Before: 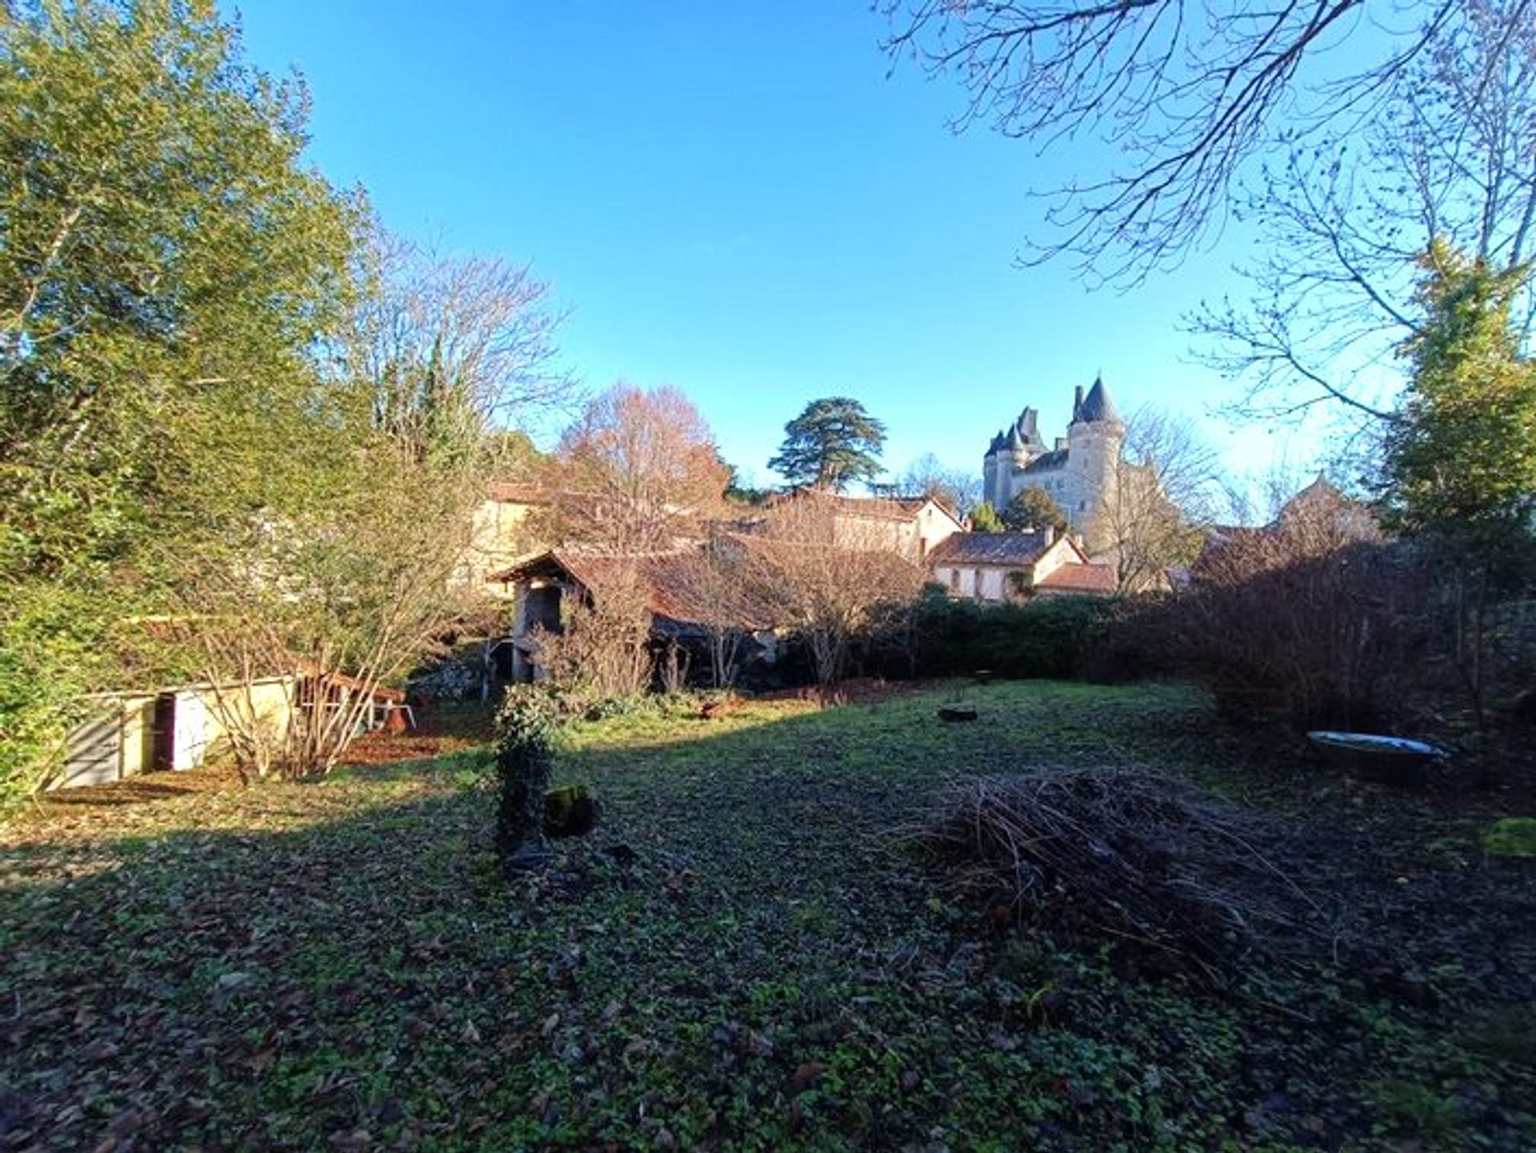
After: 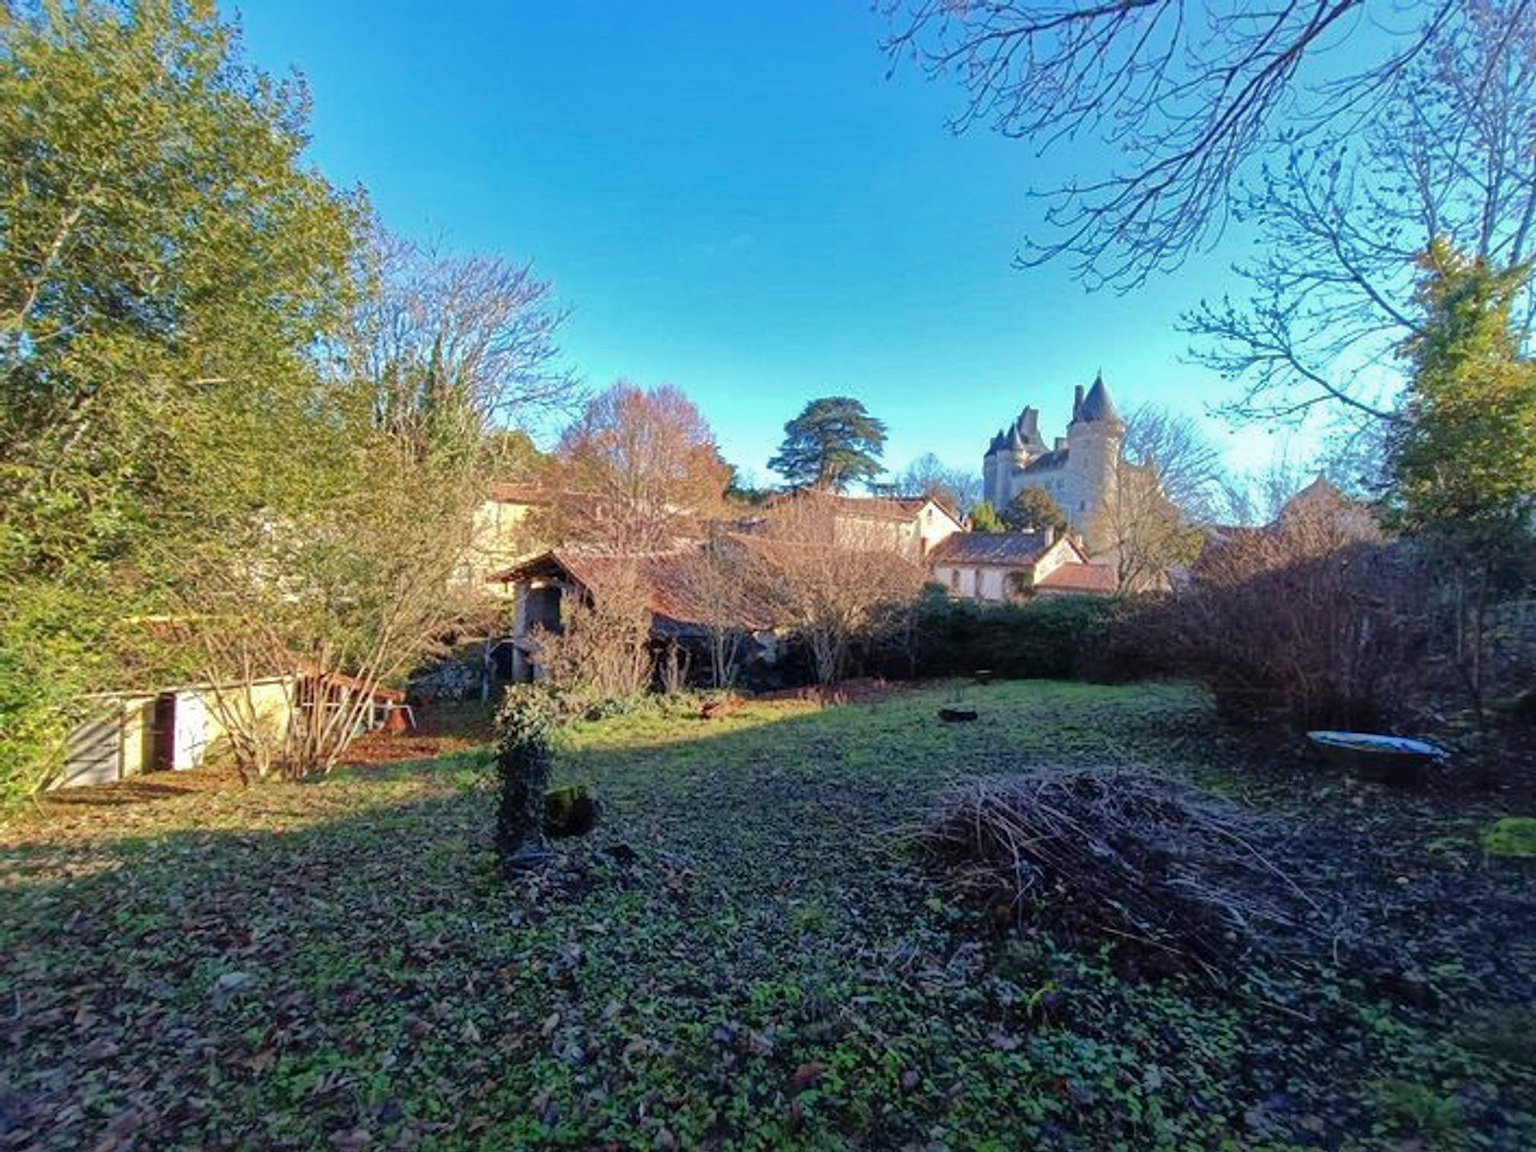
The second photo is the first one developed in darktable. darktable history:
shadows and highlights: highlights -59.96
